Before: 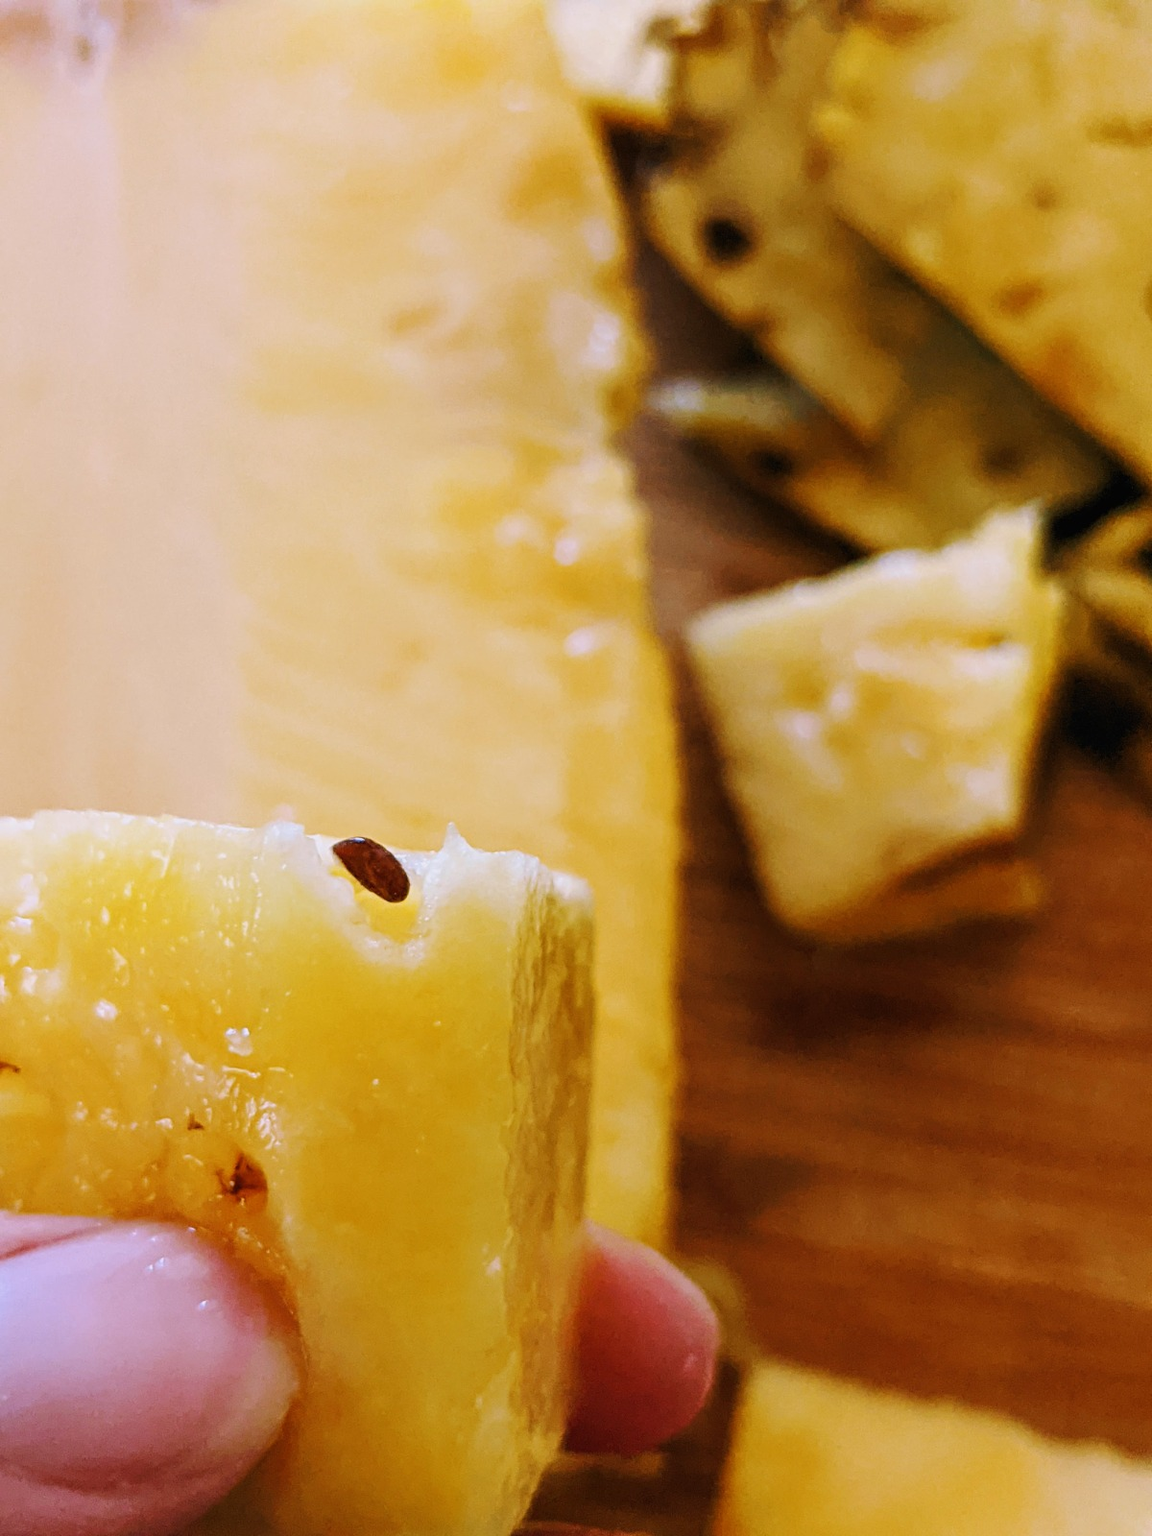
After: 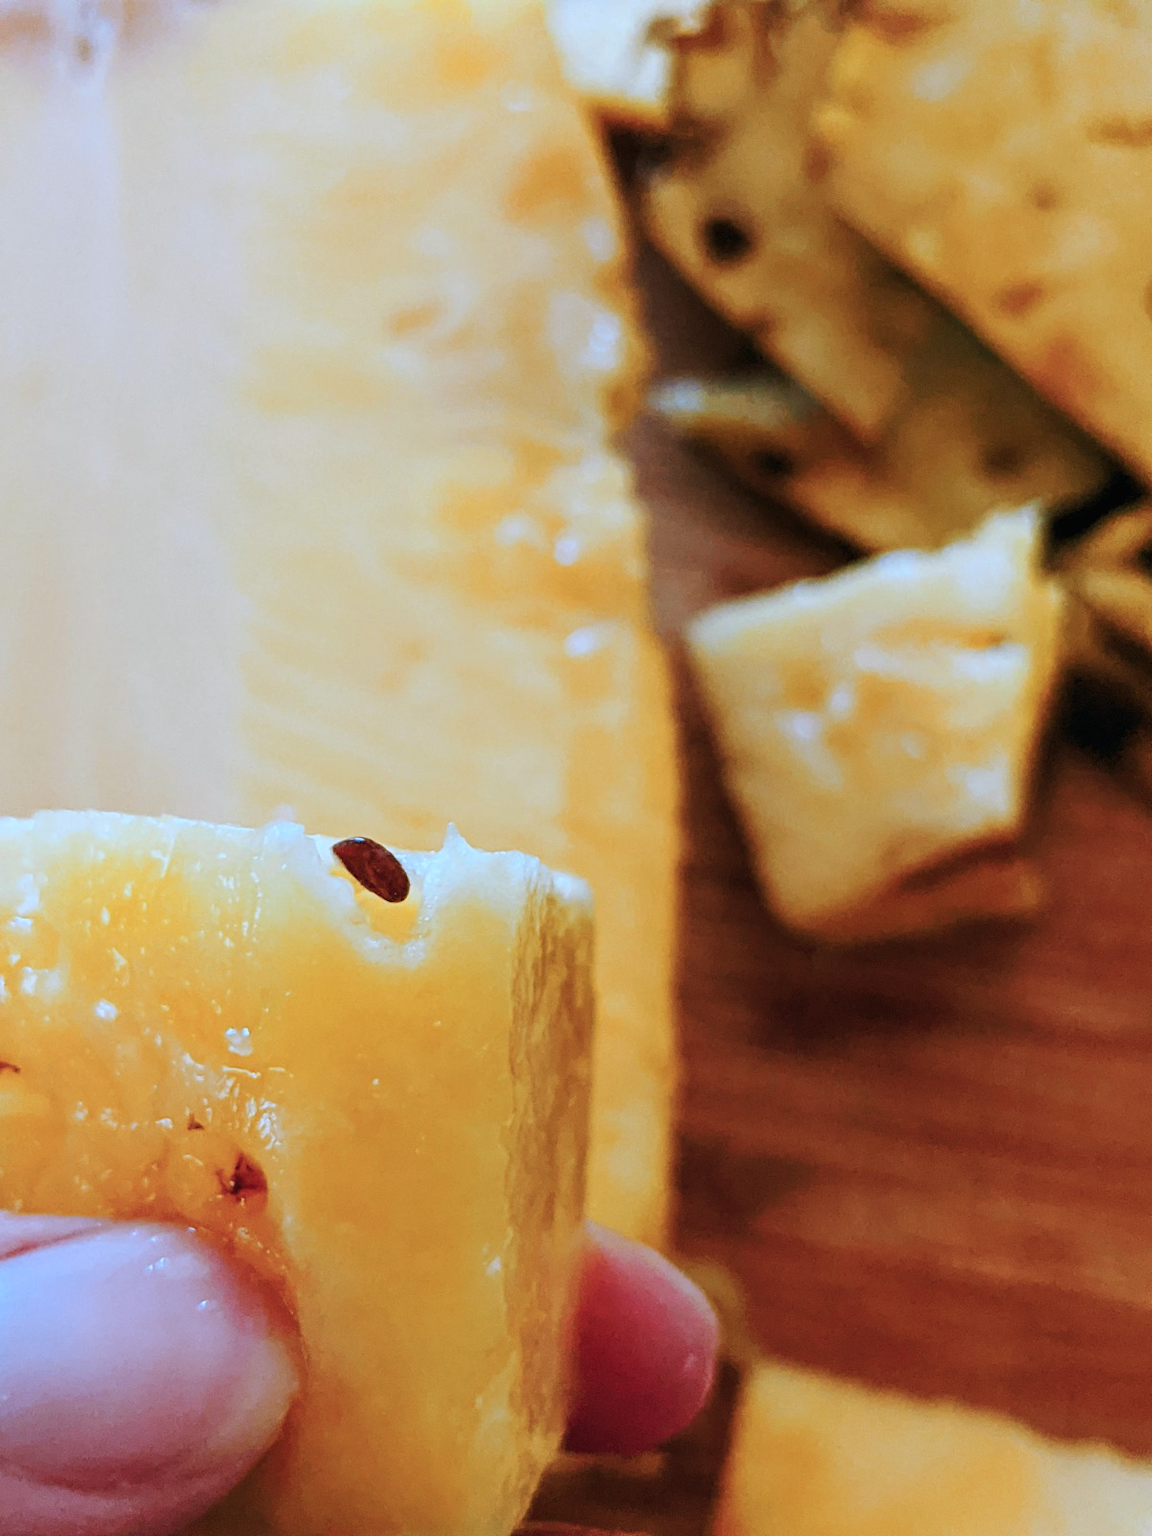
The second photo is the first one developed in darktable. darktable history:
color zones: curves: ch1 [(0.309, 0.524) (0.41, 0.329) (0.508, 0.509)]; ch2 [(0.25, 0.457) (0.75, 0.5)]
color correction: highlights a* -10.52, highlights b* -18.87
